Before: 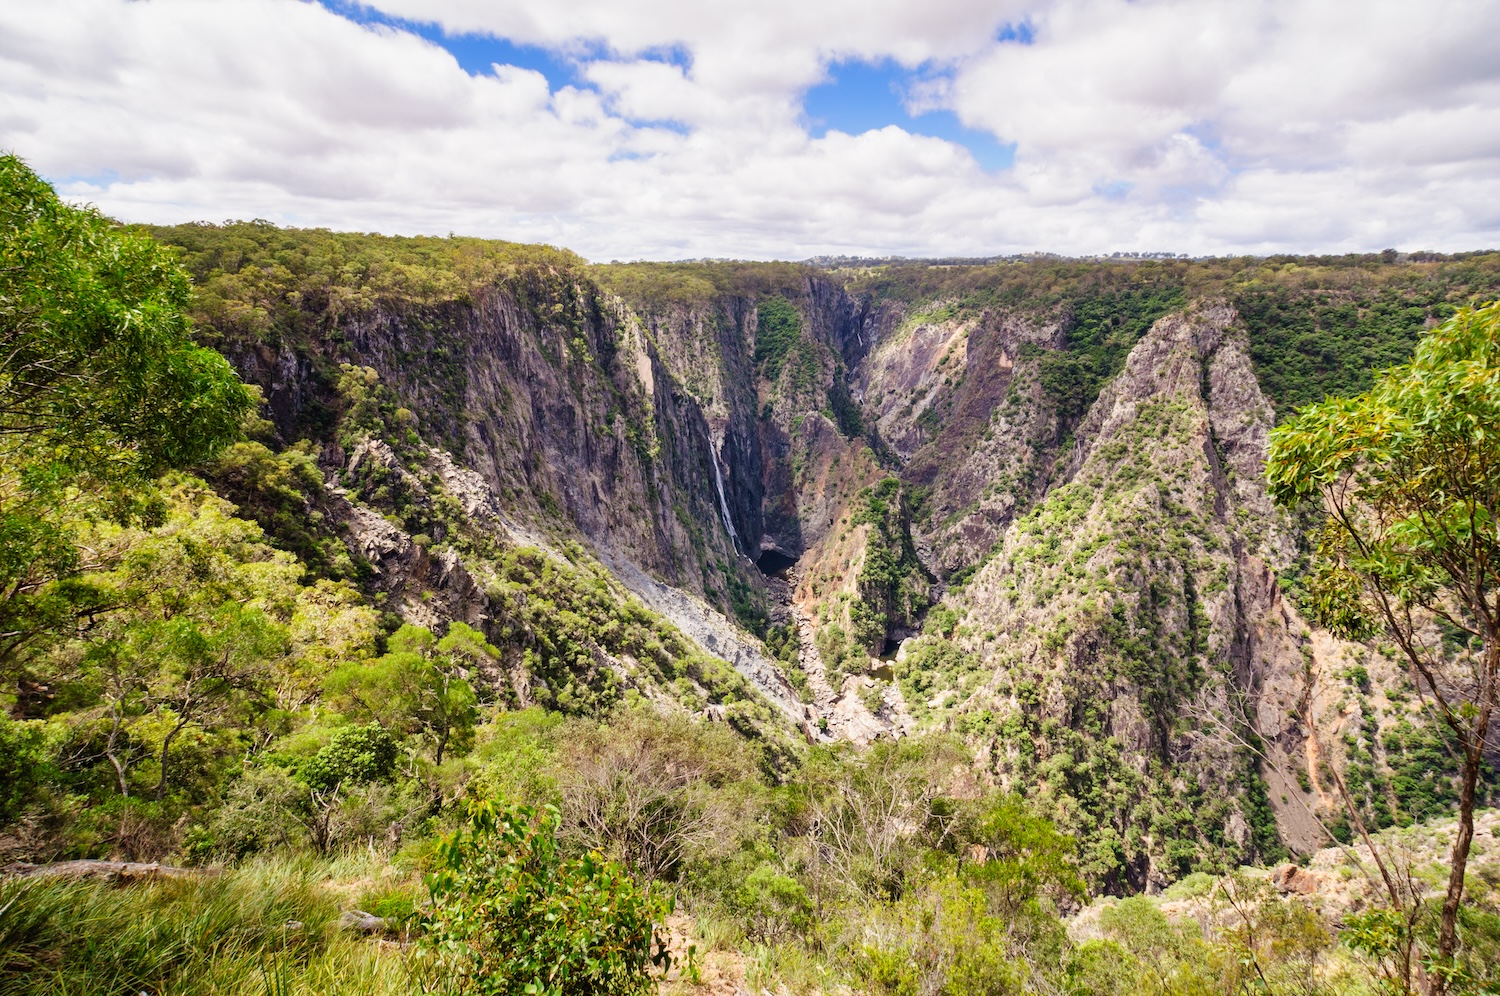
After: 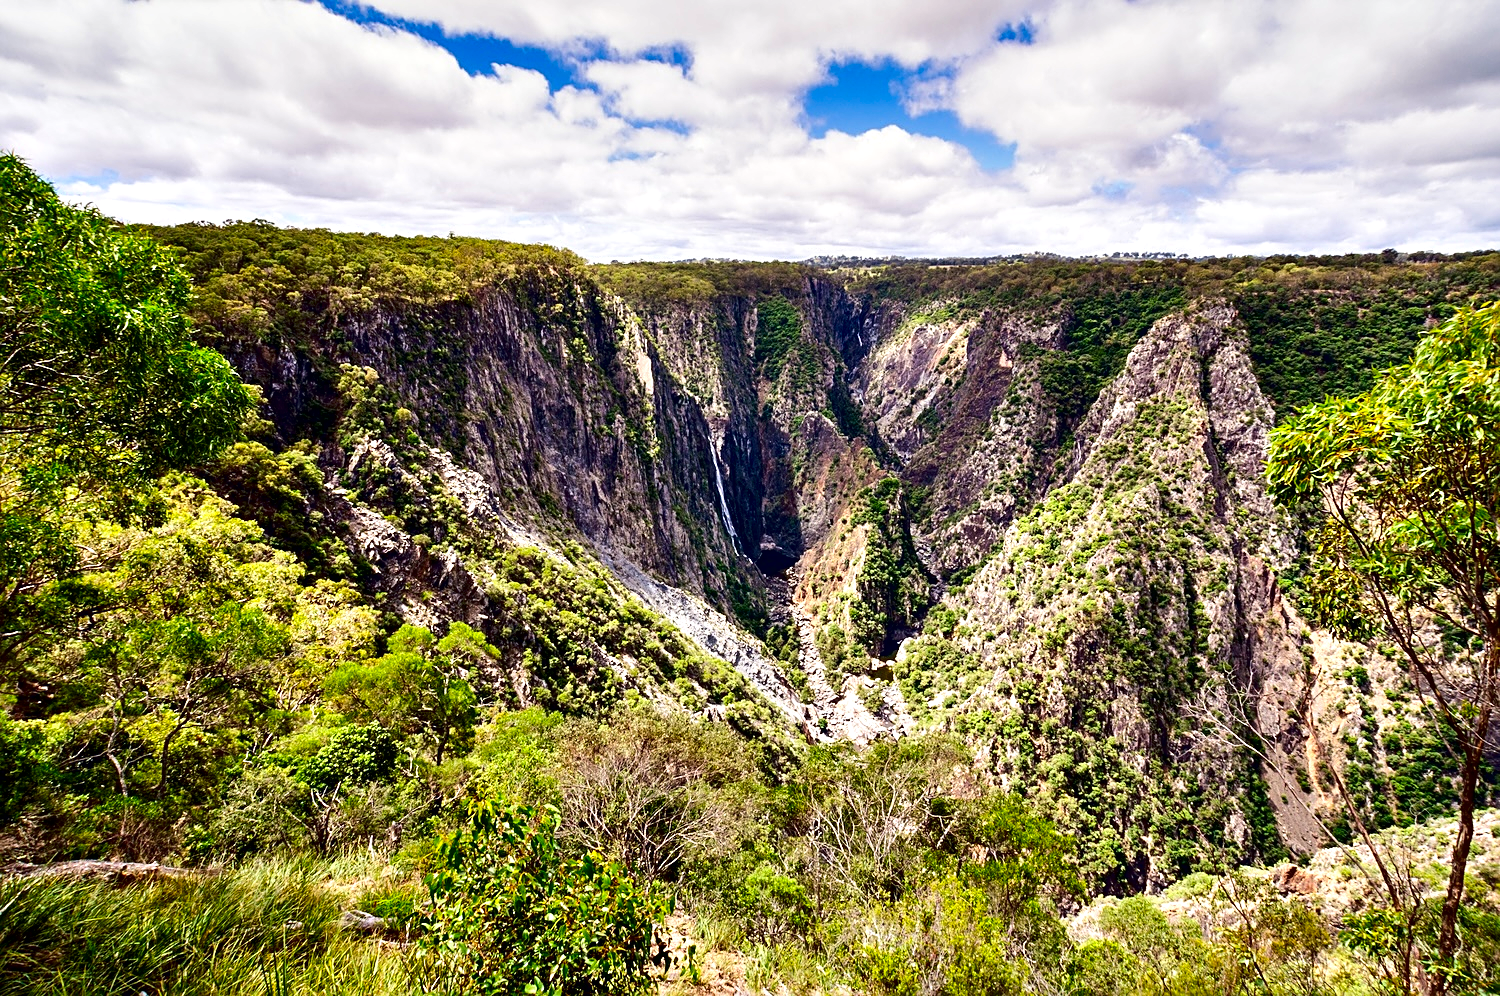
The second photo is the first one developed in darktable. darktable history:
contrast equalizer: octaves 7, y [[0.6 ×6], [0.55 ×6], [0 ×6], [0 ×6], [0 ×6]], mix 0.765
contrast brightness saturation: contrast 0.116, brightness -0.116, saturation 0.201
sharpen: amount 0.54
